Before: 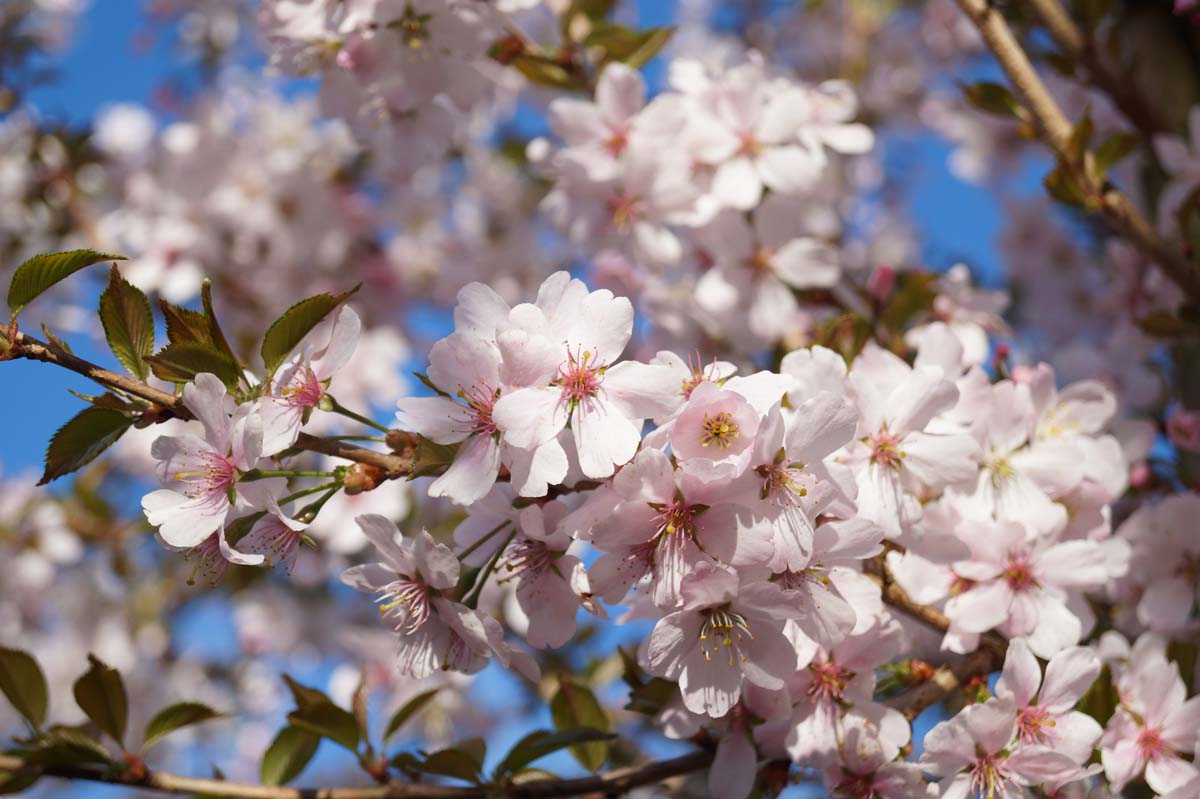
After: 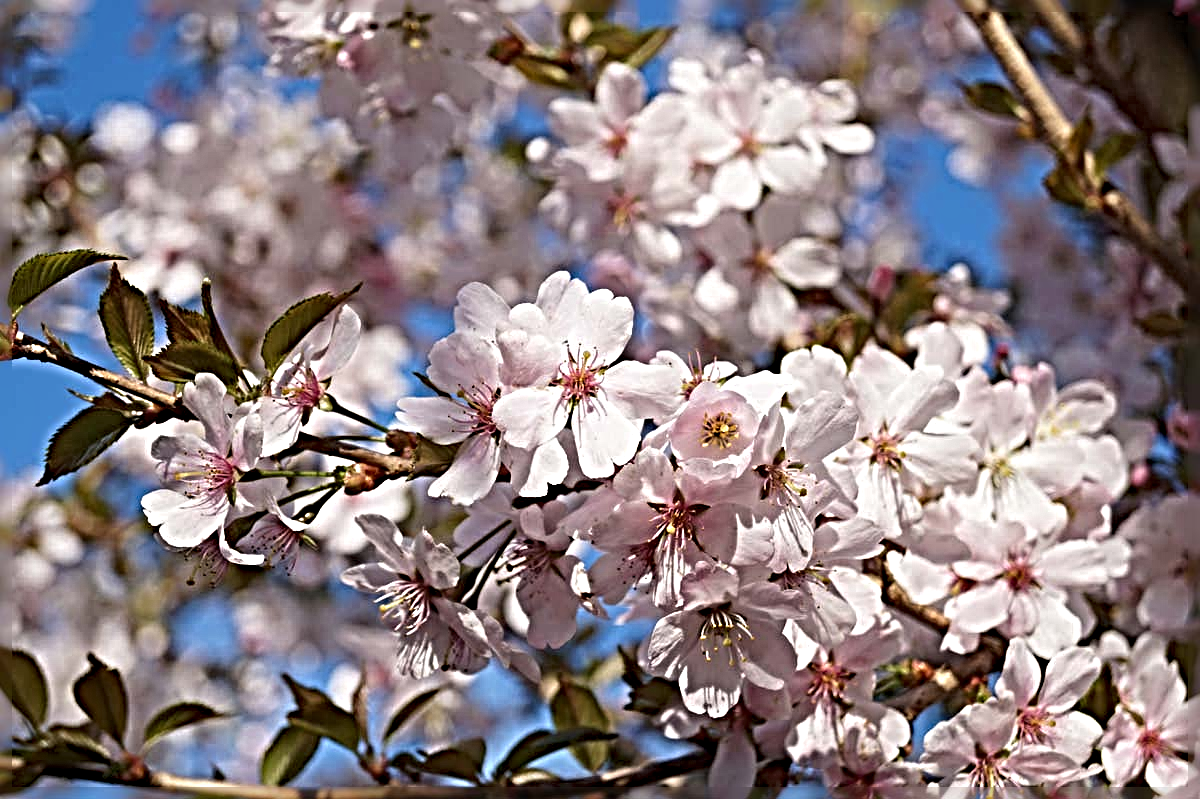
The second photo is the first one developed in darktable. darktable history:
sharpen: radius 6.285, amount 1.809, threshold 0.206
tone equalizer: mask exposure compensation -0.5 EV
